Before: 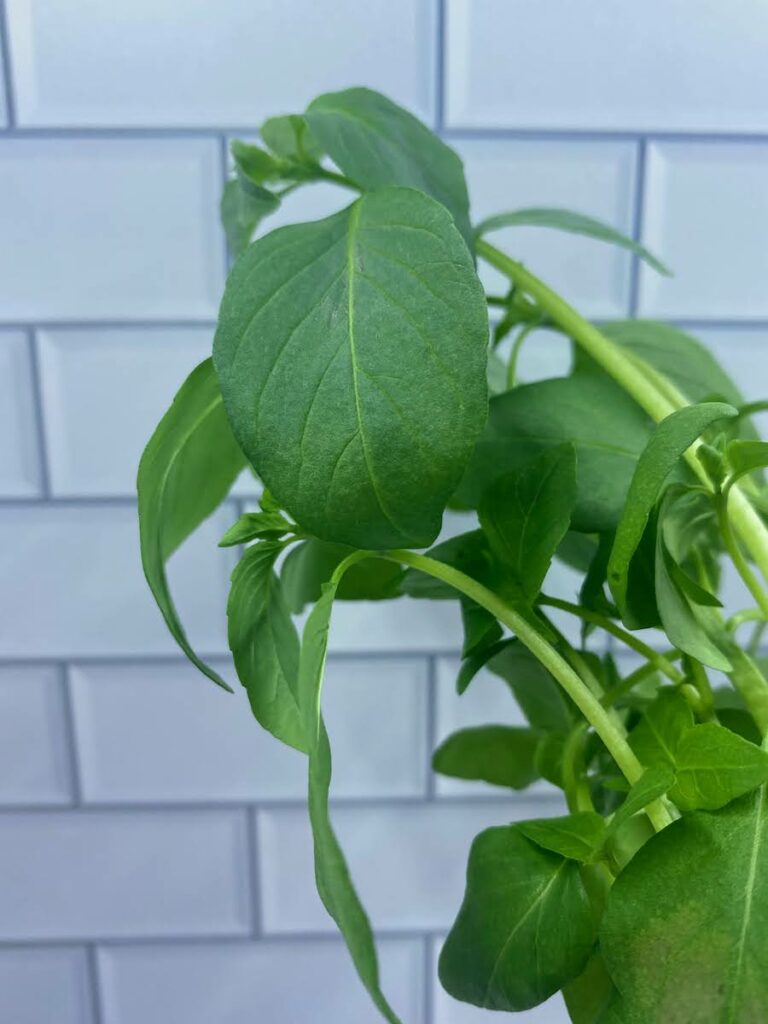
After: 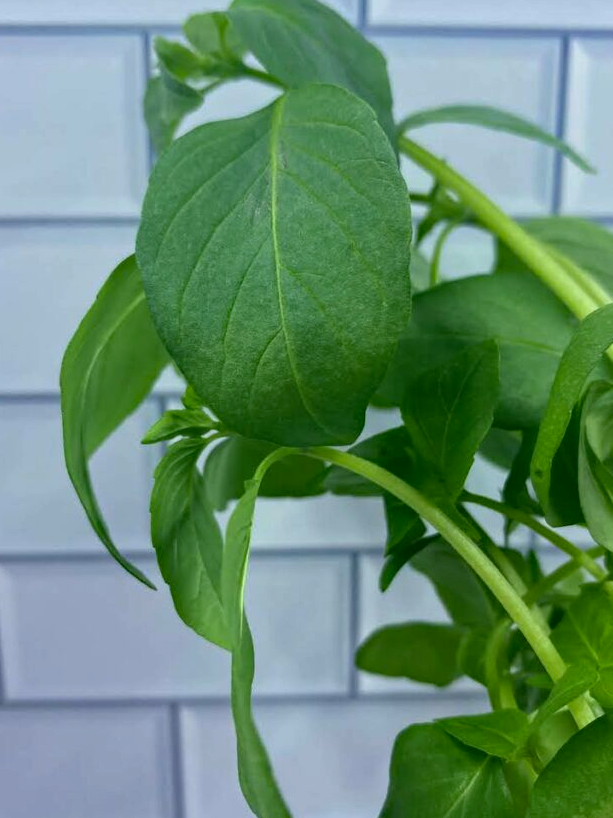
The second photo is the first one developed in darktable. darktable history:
tone equalizer: on, module defaults
haze removal: strength 0.29, distance 0.25, compatibility mode true, adaptive false
crop and rotate: left 10.071%, top 10.071%, right 10.02%, bottom 10.02%
